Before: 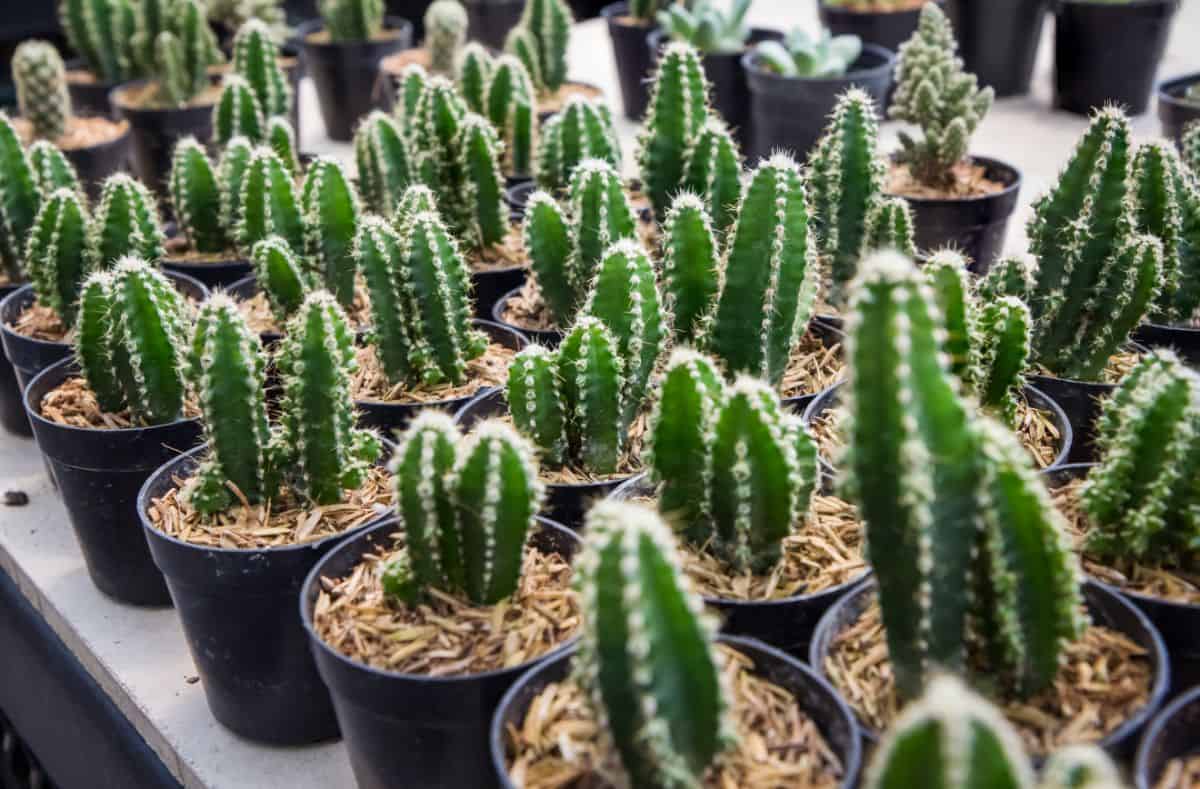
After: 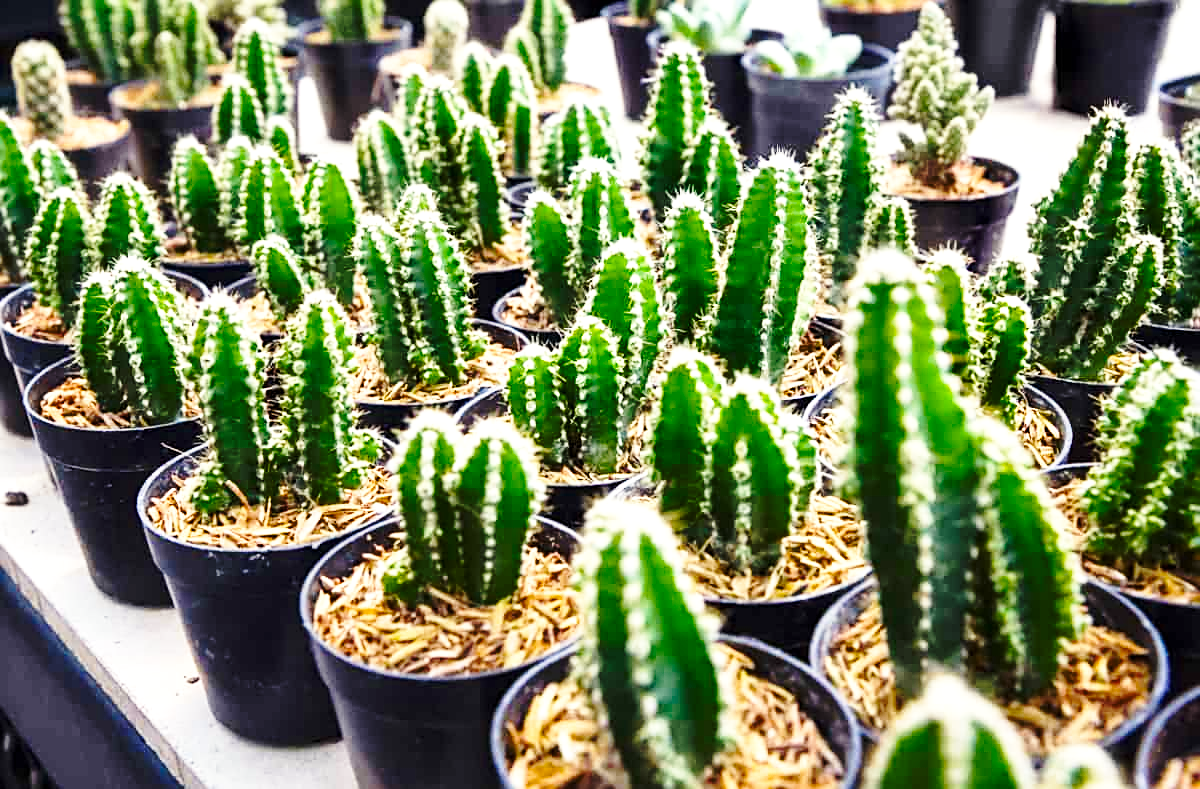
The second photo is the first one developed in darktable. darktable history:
color balance rgb: highlights gain › luminance 6.505%, highlights gain › chroma 2.575%, highlights gain › hue 87.53°, perceptual saturation grading › global saturation 19.456%, perceptual brilliance grading › global brilliance 24.329%, saturation formula JzAzBz (2021)
base curve: curves: ch0 [(0, 0) (0.036, 0.037) (0.121, 0.228) (0.46, 0.76) (0.859, 0.983) (1, 1)], preserve colors none
sharpen: on, module defaults
